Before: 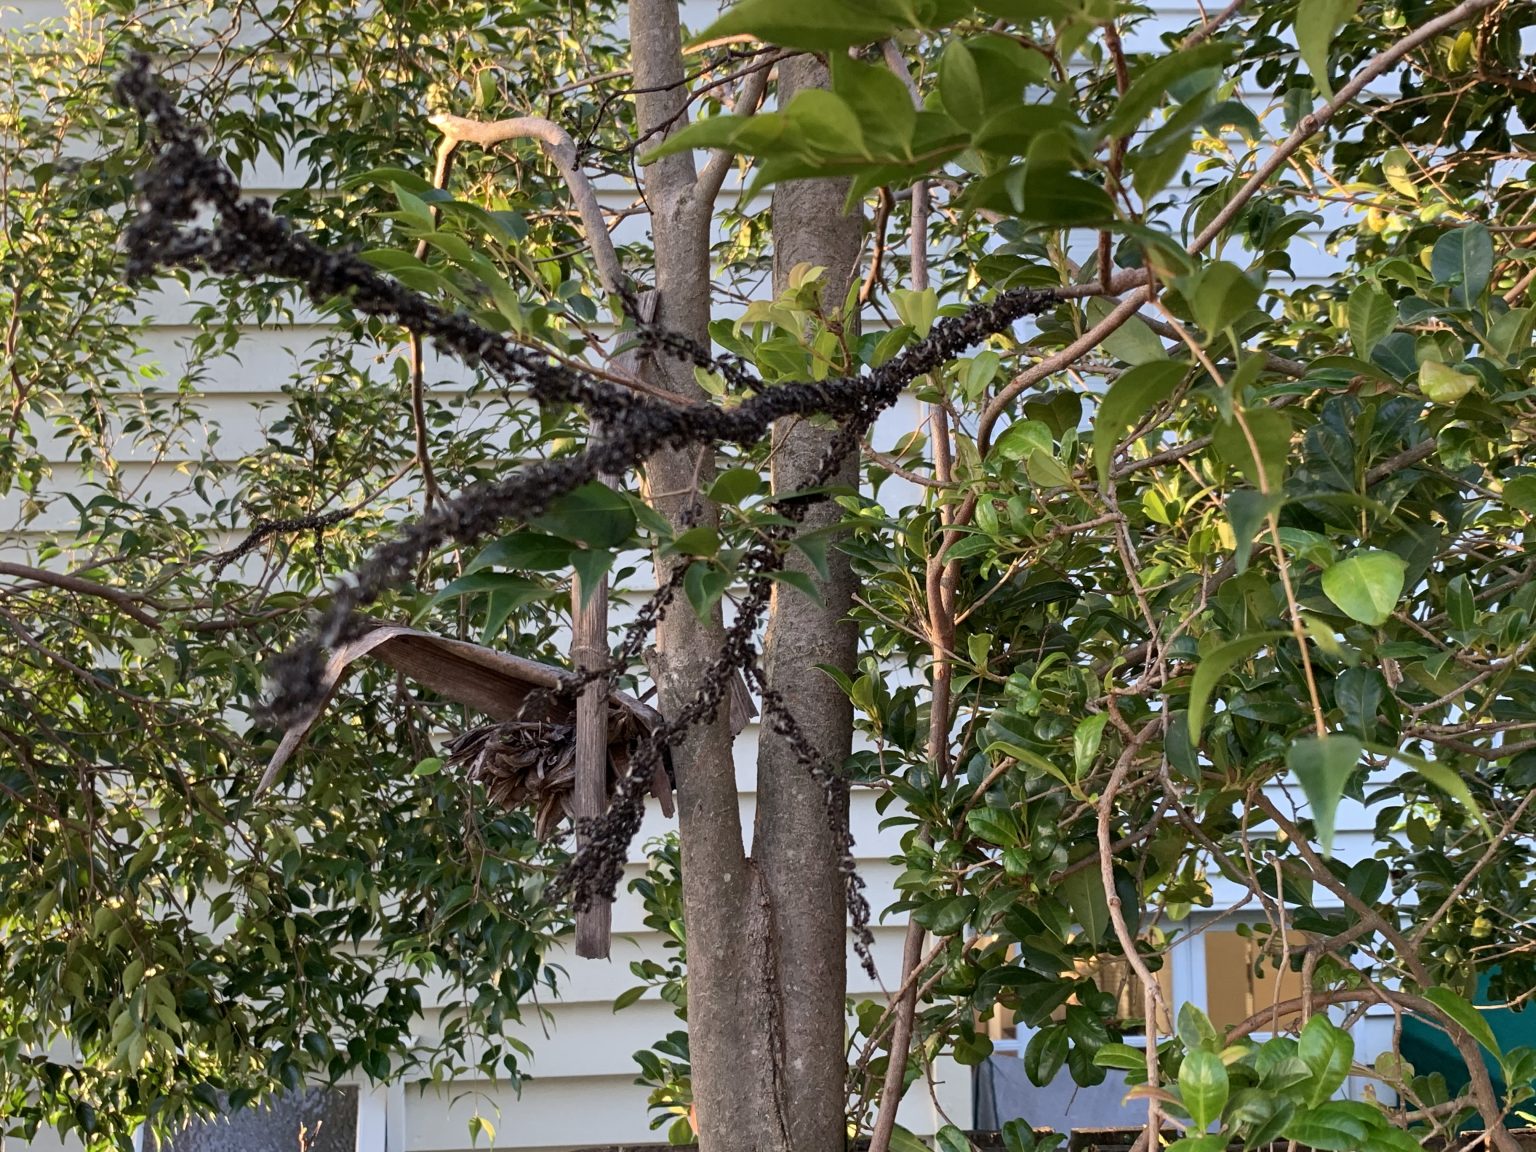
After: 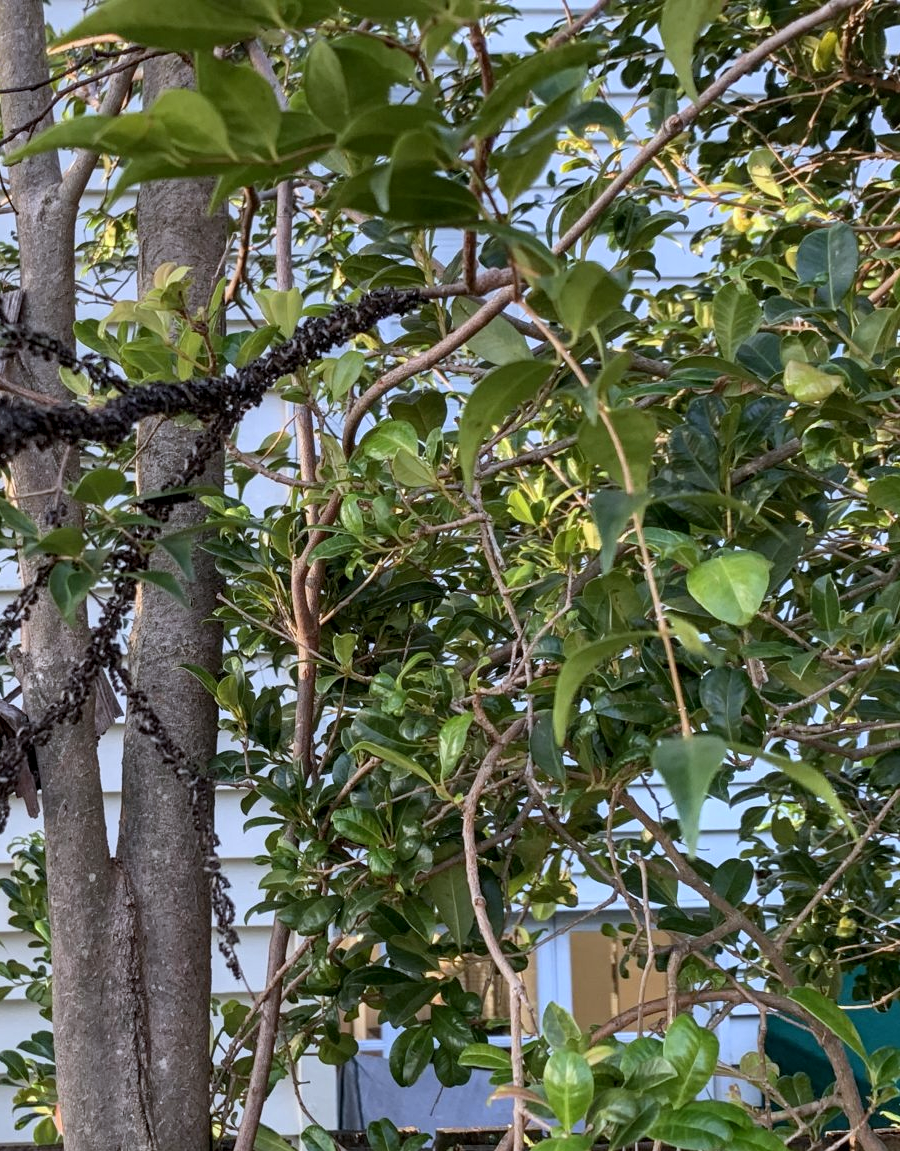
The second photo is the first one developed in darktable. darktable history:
local contrast: on, module defaults
white balance: red 0.954, blue 1.079
crop: left 41.402%
